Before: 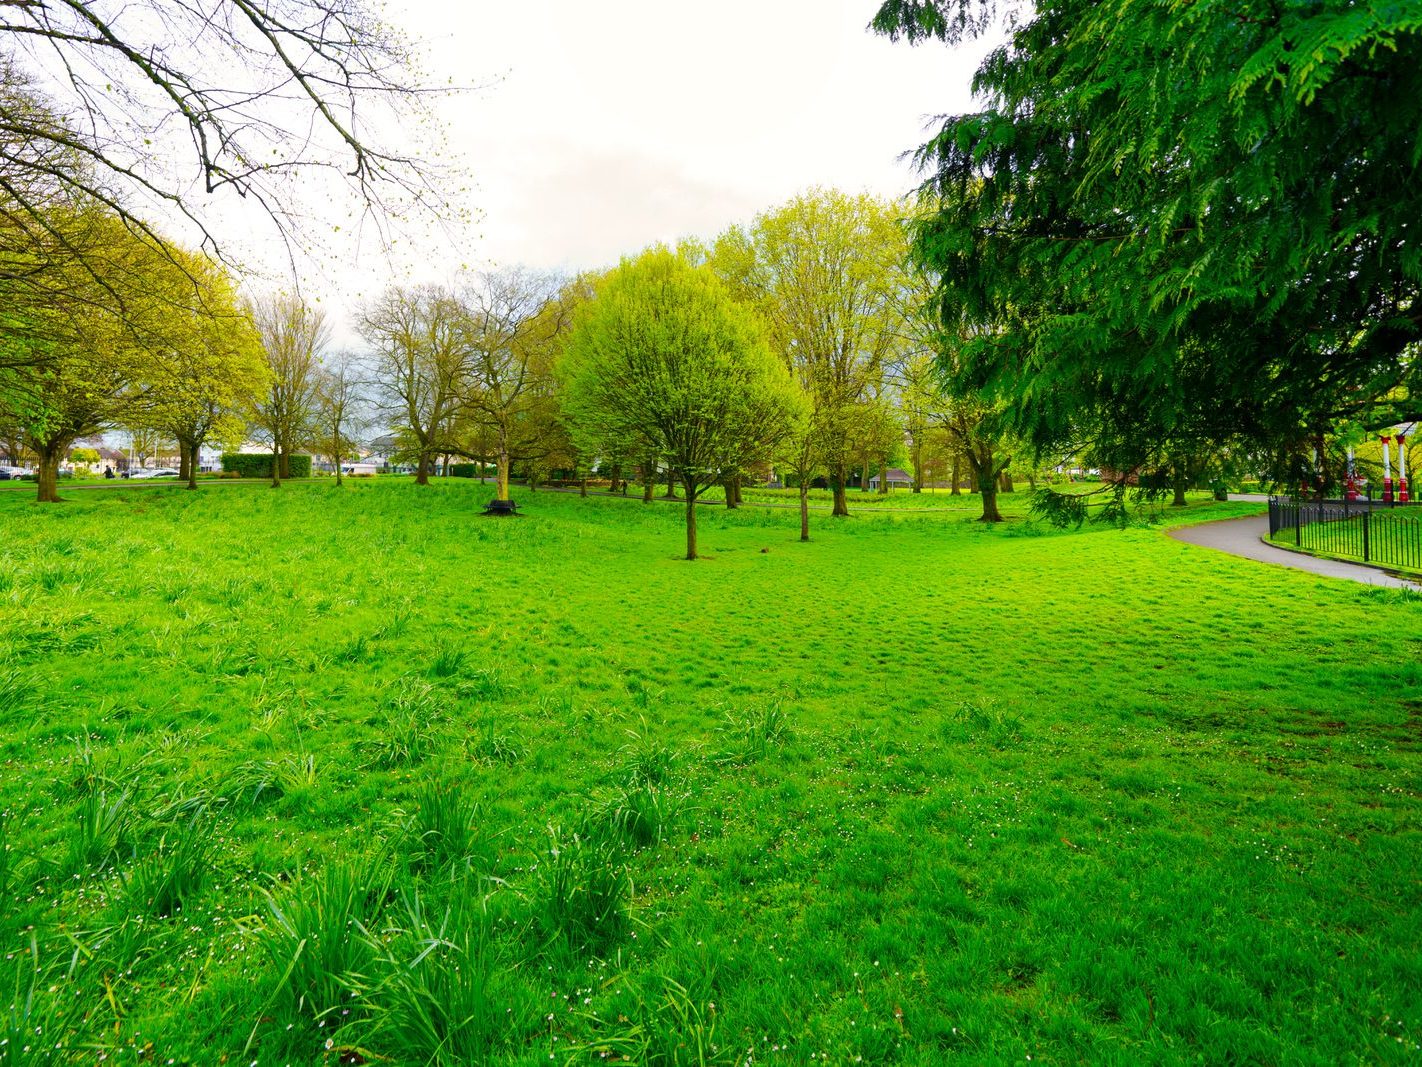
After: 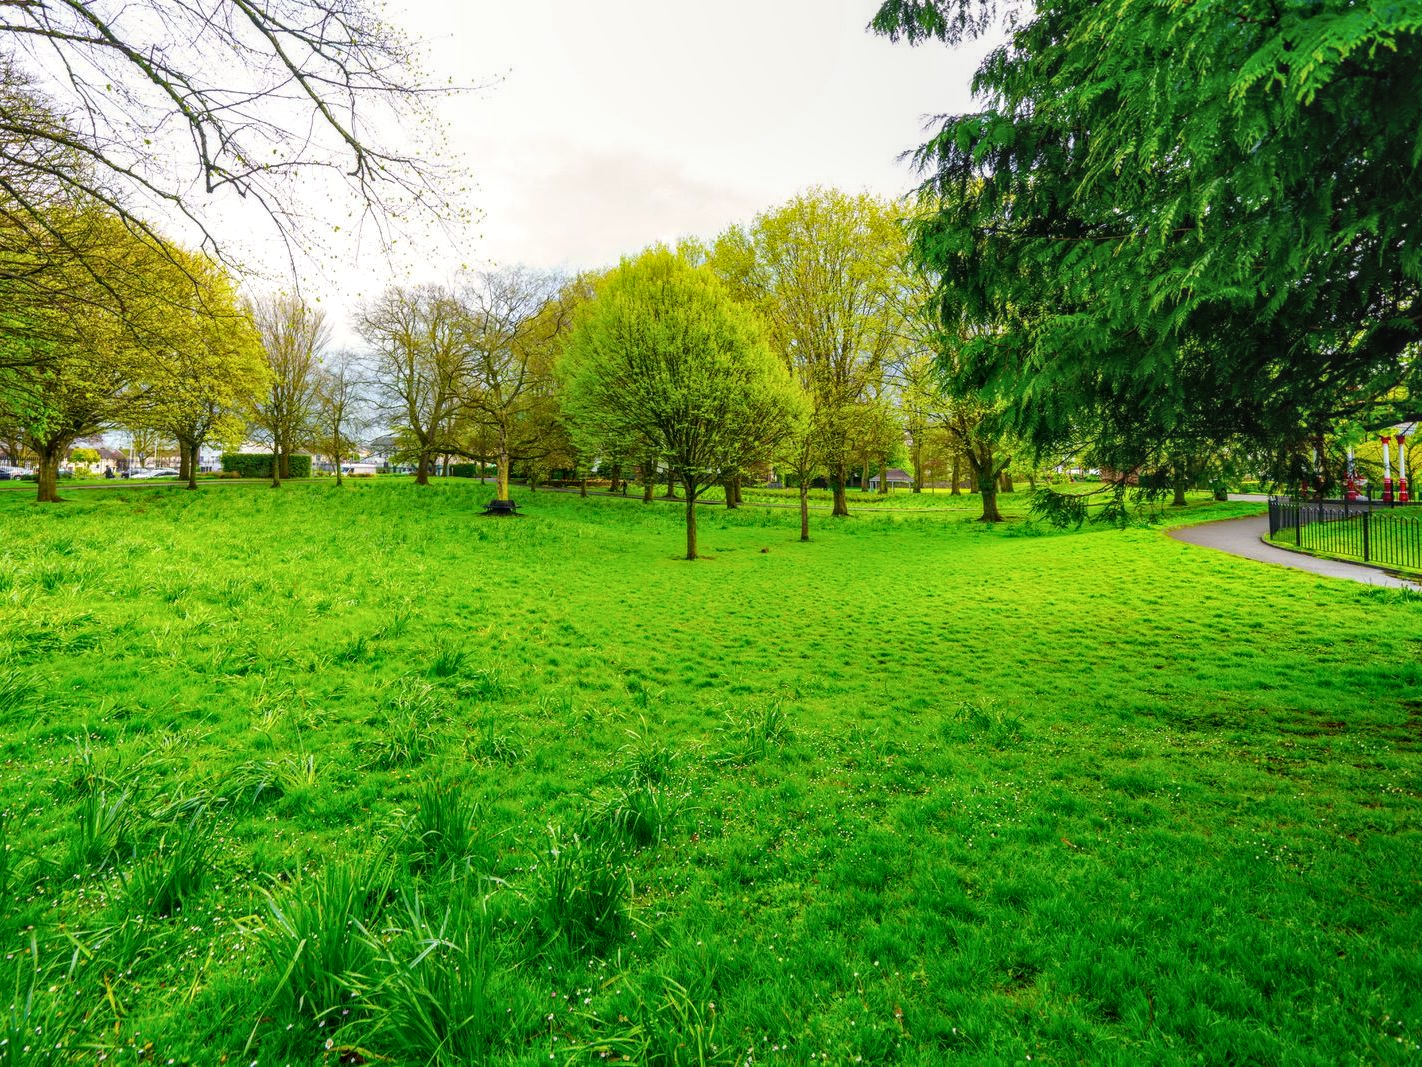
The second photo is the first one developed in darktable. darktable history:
local contrast: highlights 4%, shadows 1%, detail 134%
